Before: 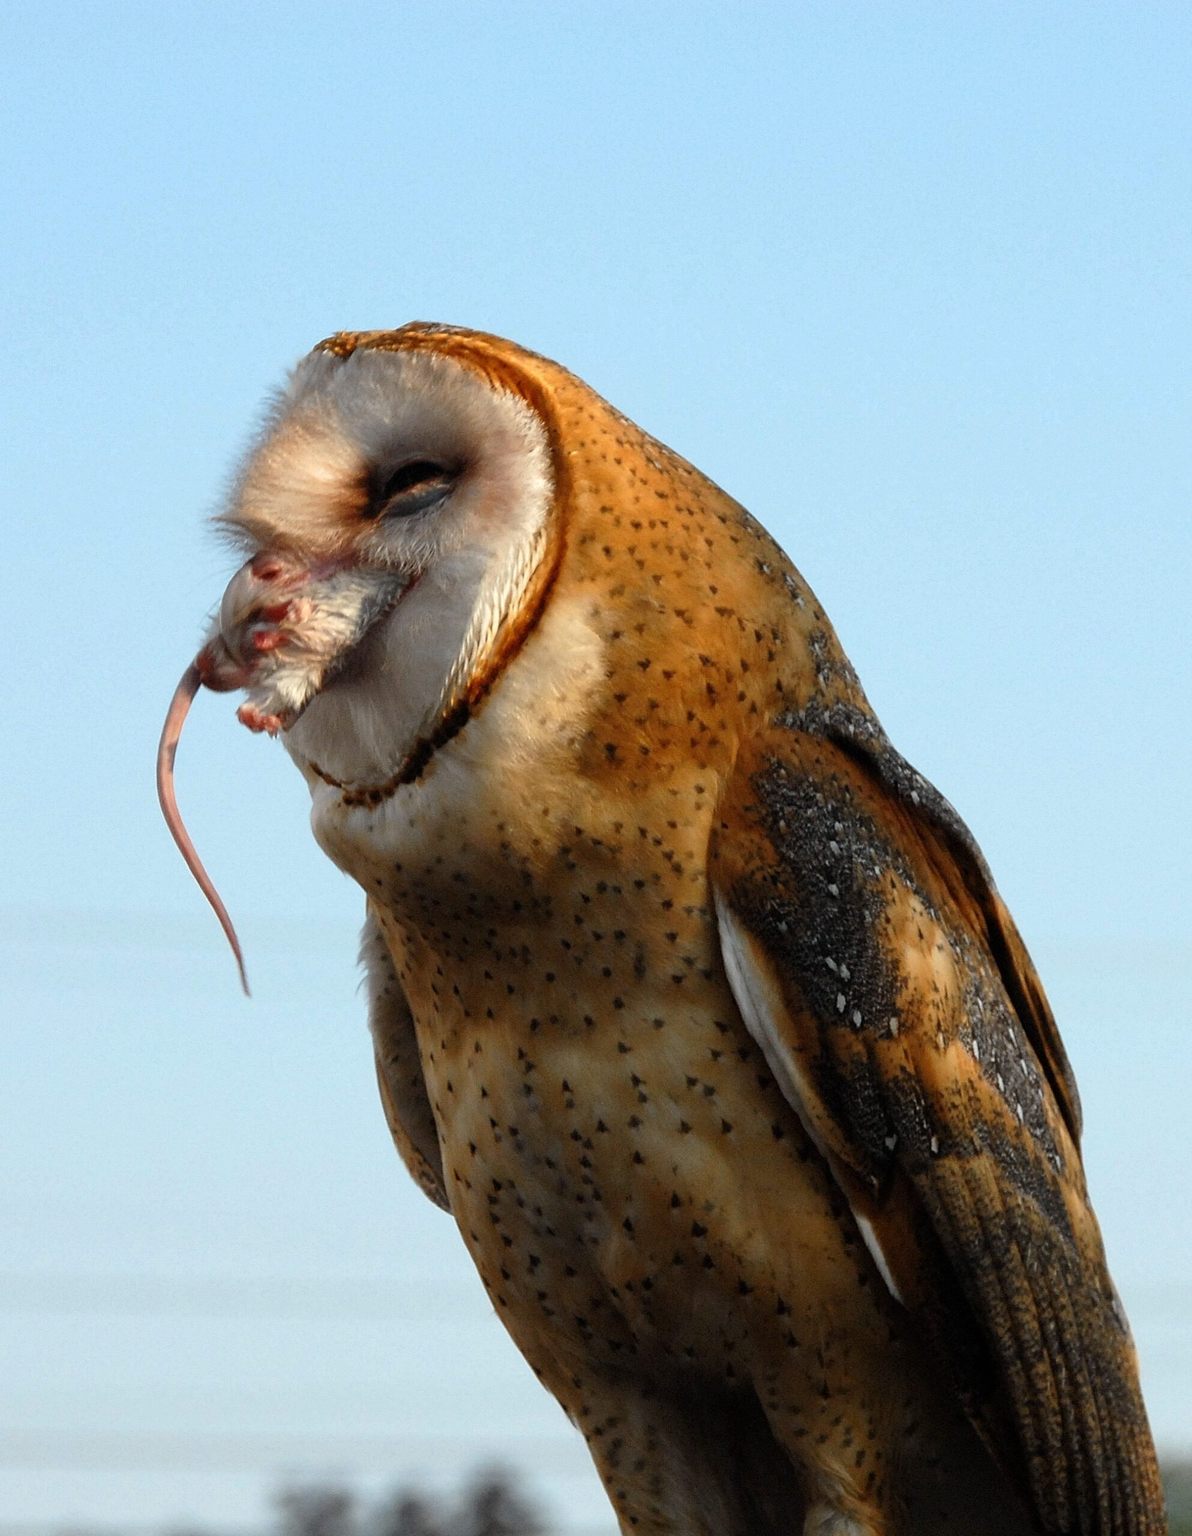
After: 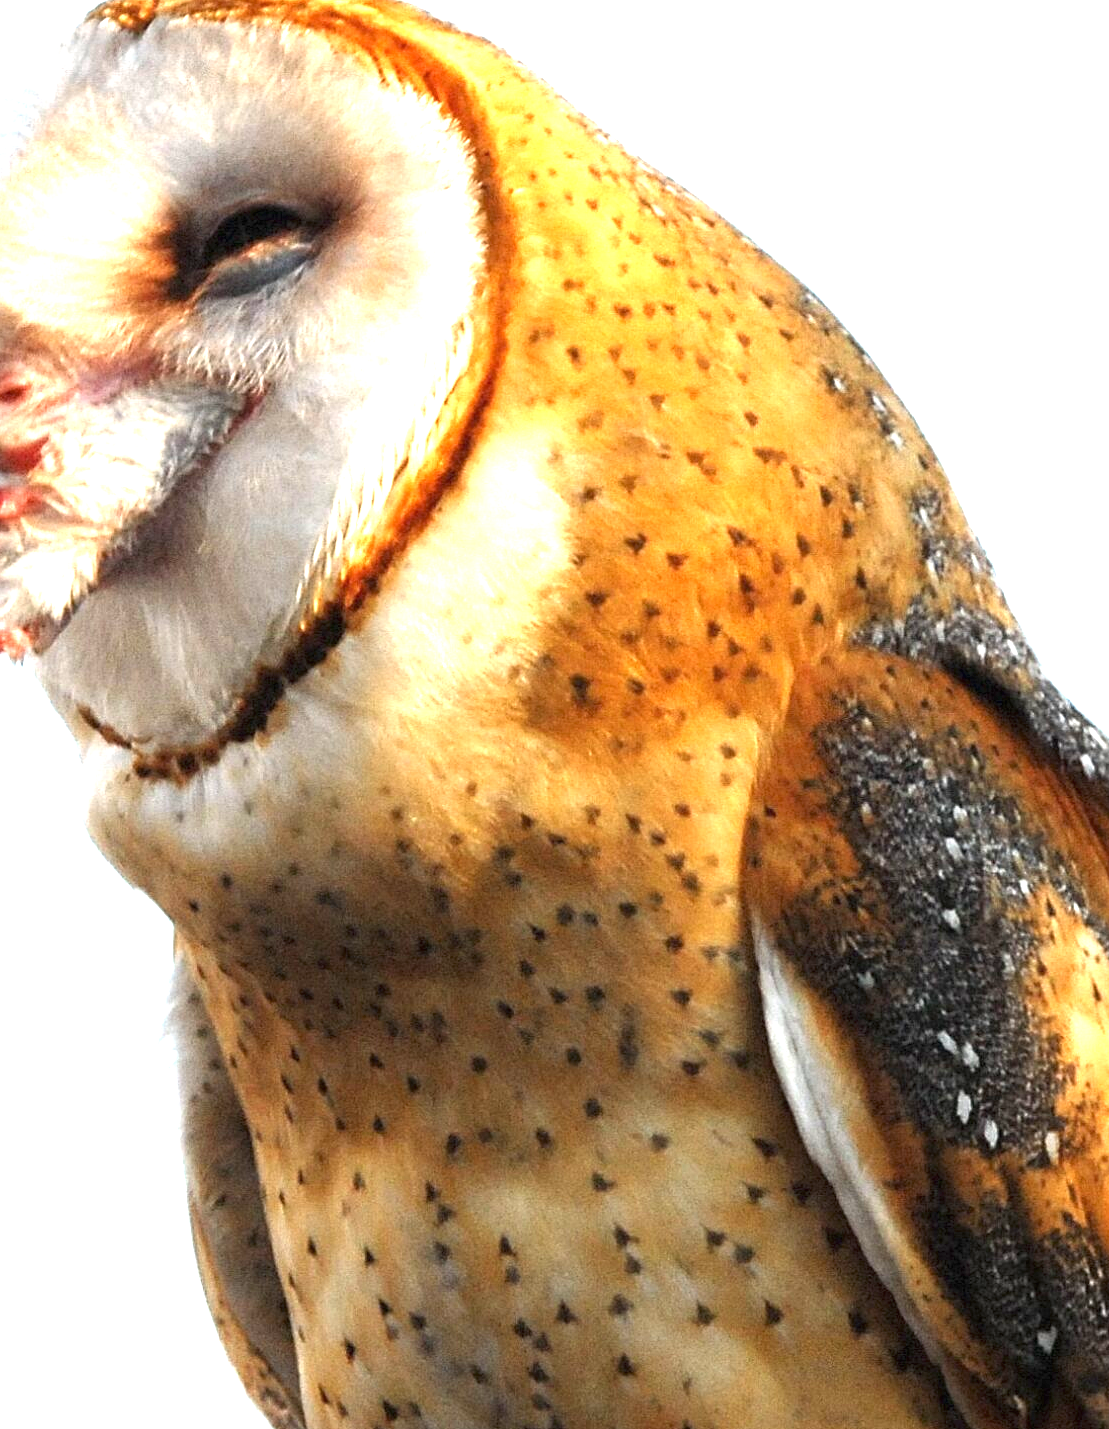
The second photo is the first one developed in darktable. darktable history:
crop and rotate: left 22.13%, top 22.054%, right 22.026%, bottom 22.102%
exposure: black level correction 0, exposure 1.9 EV, compensate highlight preservation false
